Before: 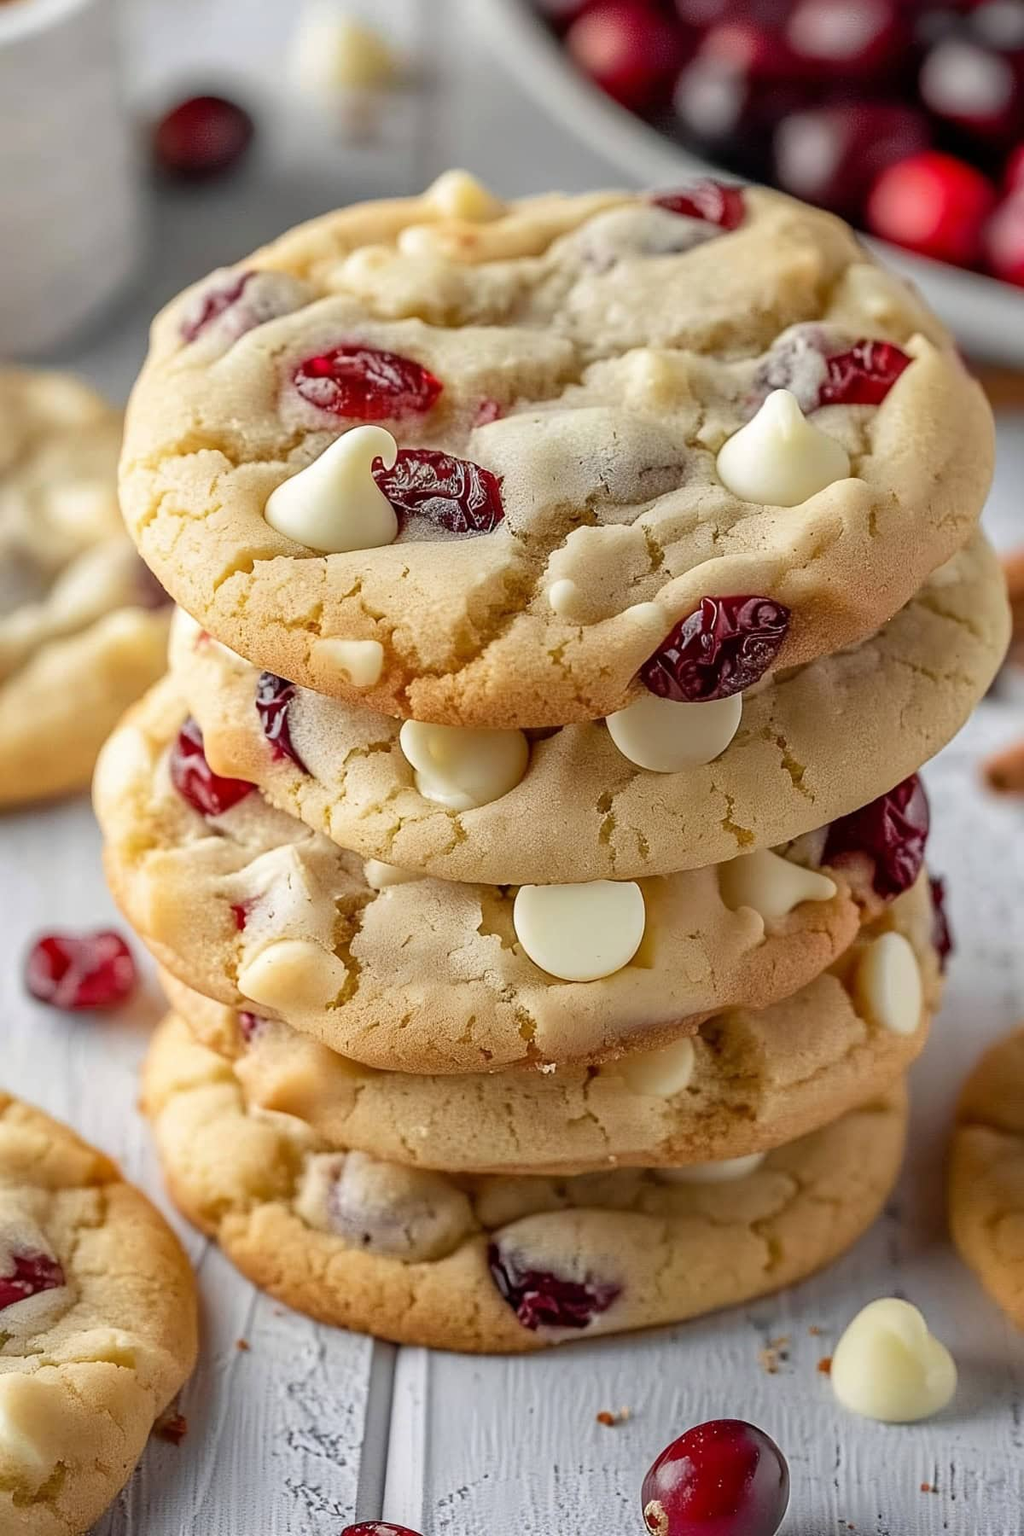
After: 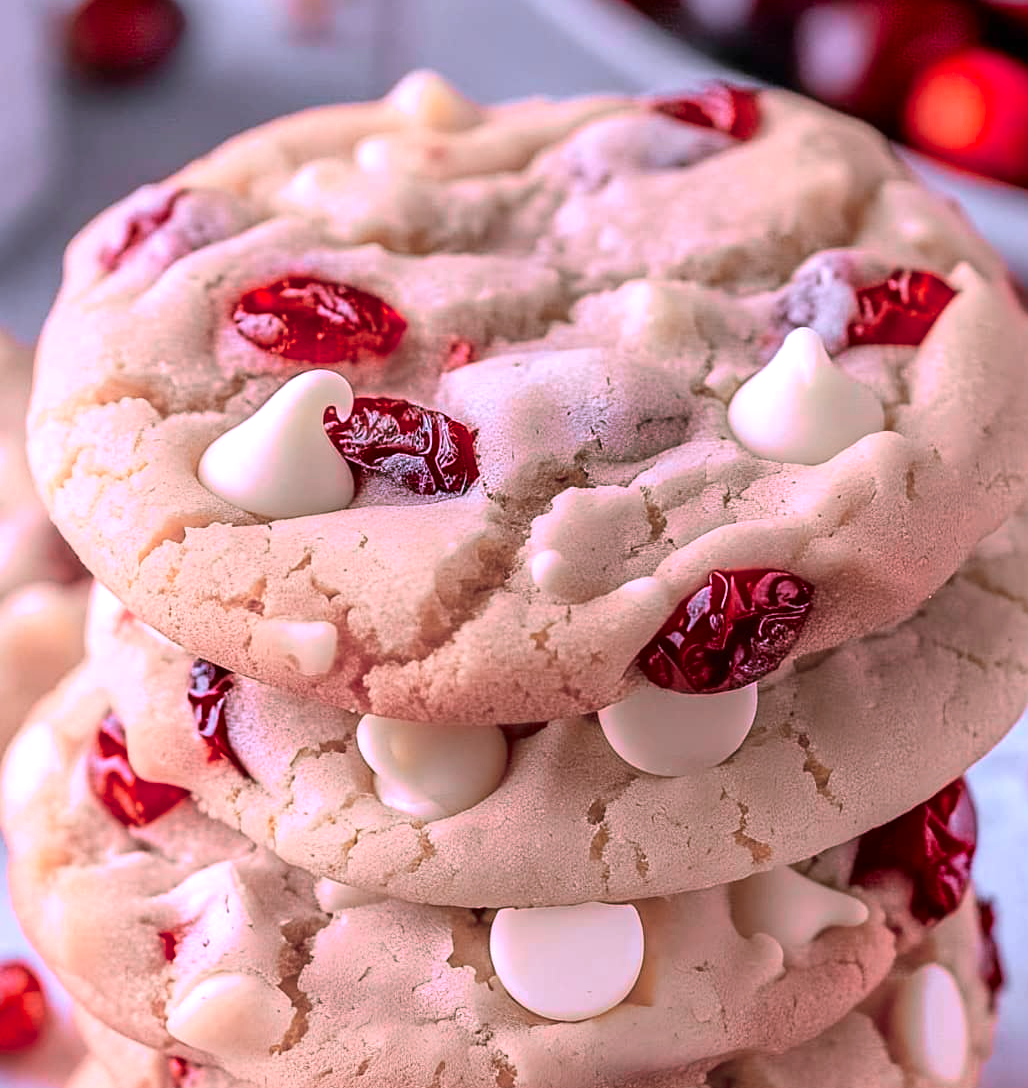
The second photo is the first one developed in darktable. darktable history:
color zones: curves: ch0 [(0.257, 0.558) (0.75, 0.565)]; ch1 [(0.004, 0.857) (0.14, 0.416) (0.257, 0.695) (0.442, 0.032) (0.736, 0.266) (0.891, 0.741)]; ch2 [(0, 0.623) (0.112, 0.436) (0.271, 0.474) (0.516, 0.64) (0.743, 0.286)]
white balance: emerald 1
color correction: highlights a* 15.03, highlights b* -25.07
crop and rotate: left 9.345%, top 7.22%, right 4.982%, bottom 32.331%
